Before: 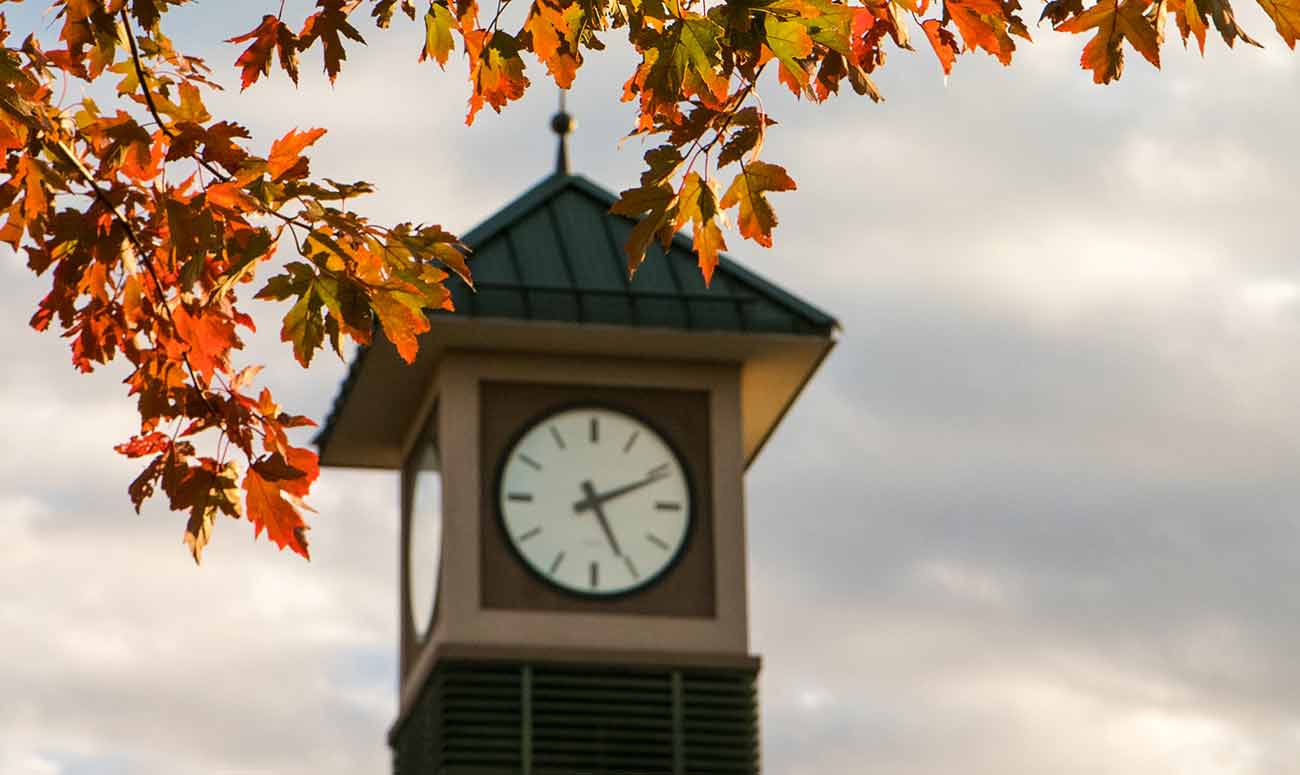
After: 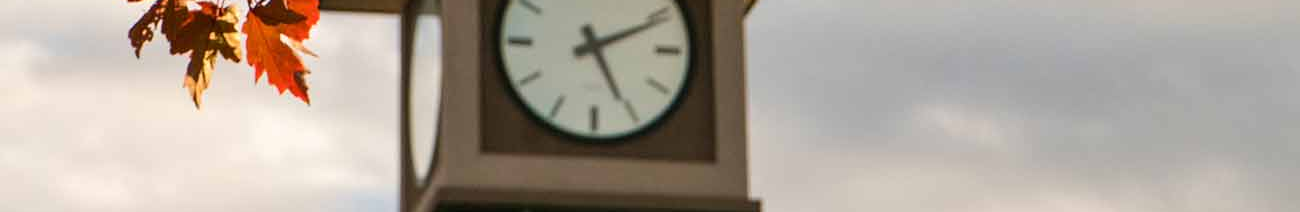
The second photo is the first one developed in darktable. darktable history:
crop and rotate: top 58.932%, bottom 13.708%
